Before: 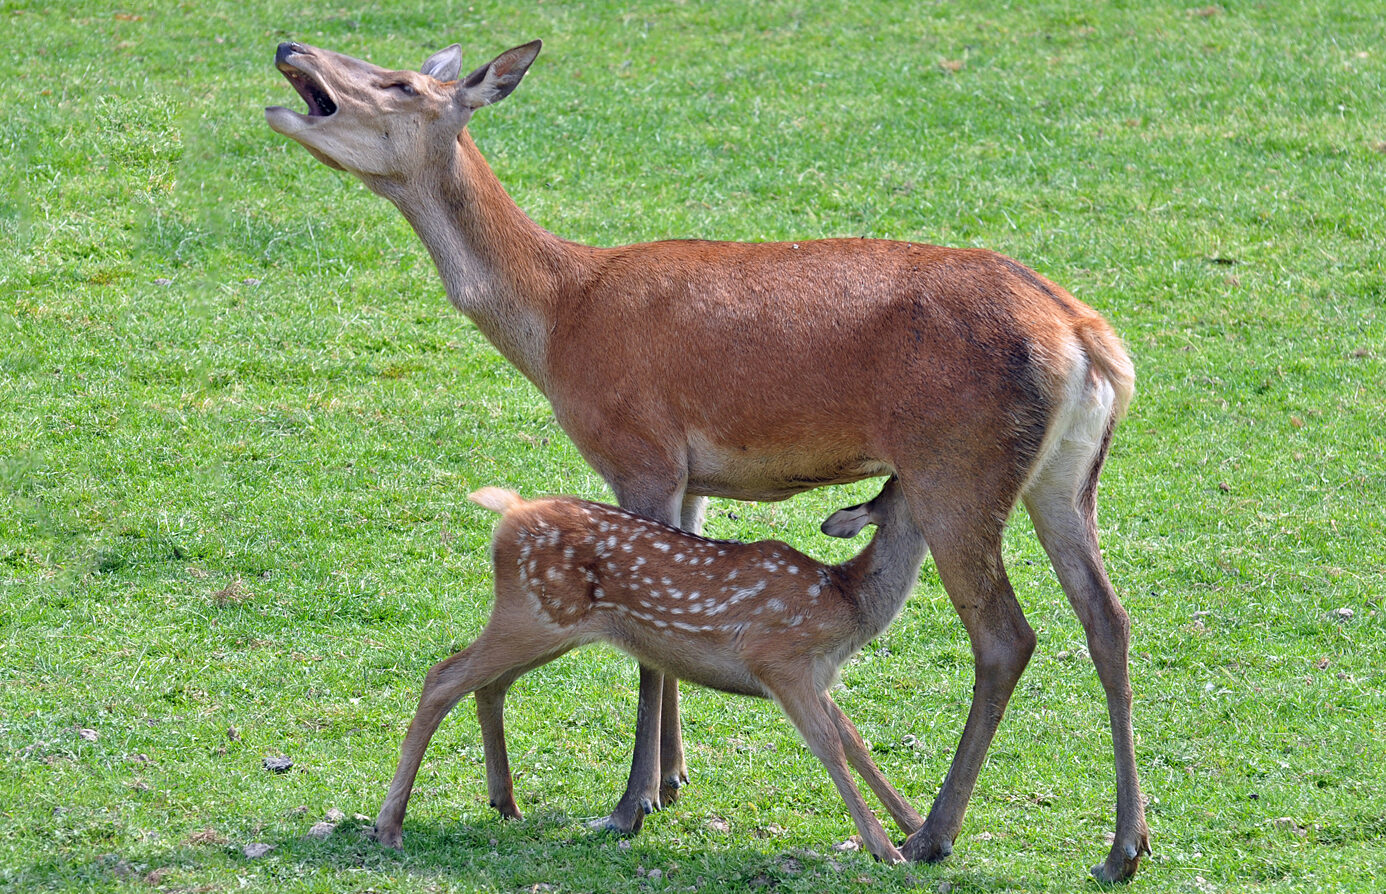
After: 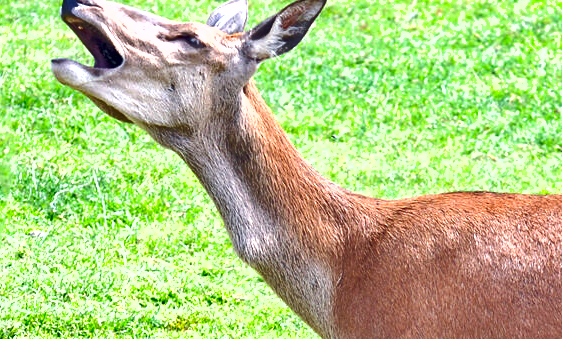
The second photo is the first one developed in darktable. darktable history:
crop: left 15.452%, top 5.459%, right 43.956%, bottom 56.62%
exposure: exposure 1.2 EV, compensate highlight preservation false
haze removal: strength 0.02, distance 0.25, compatibility mode true, adaptive false
shadows and highlights: low approximation 0.01, soften with gaussian
